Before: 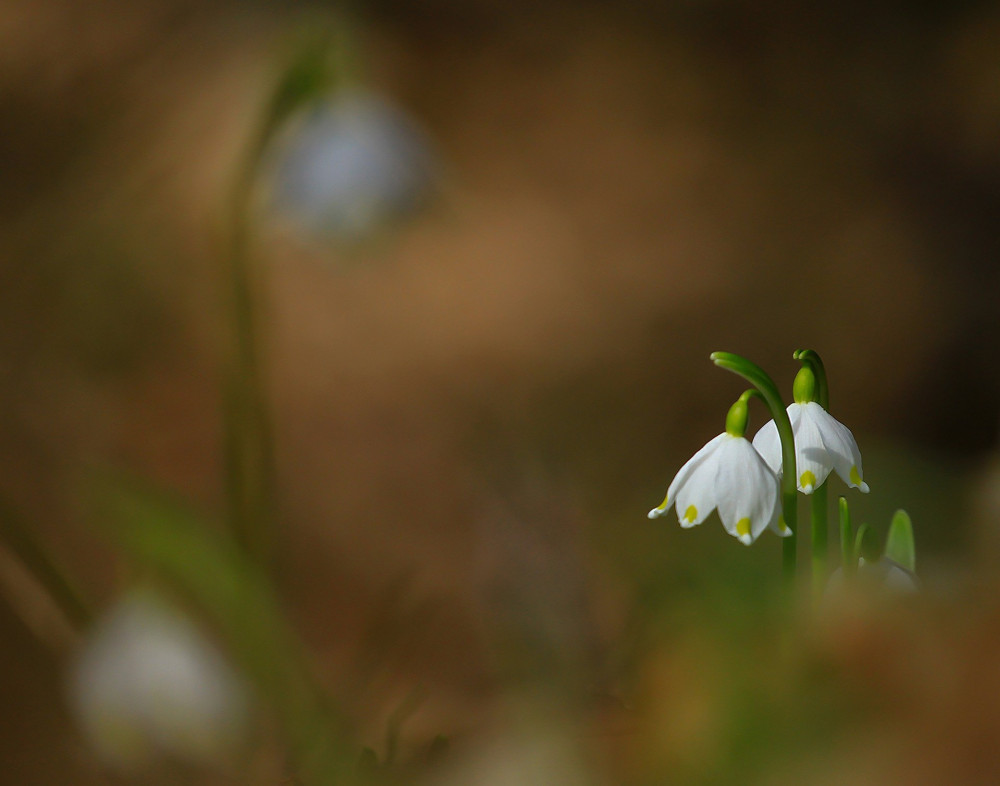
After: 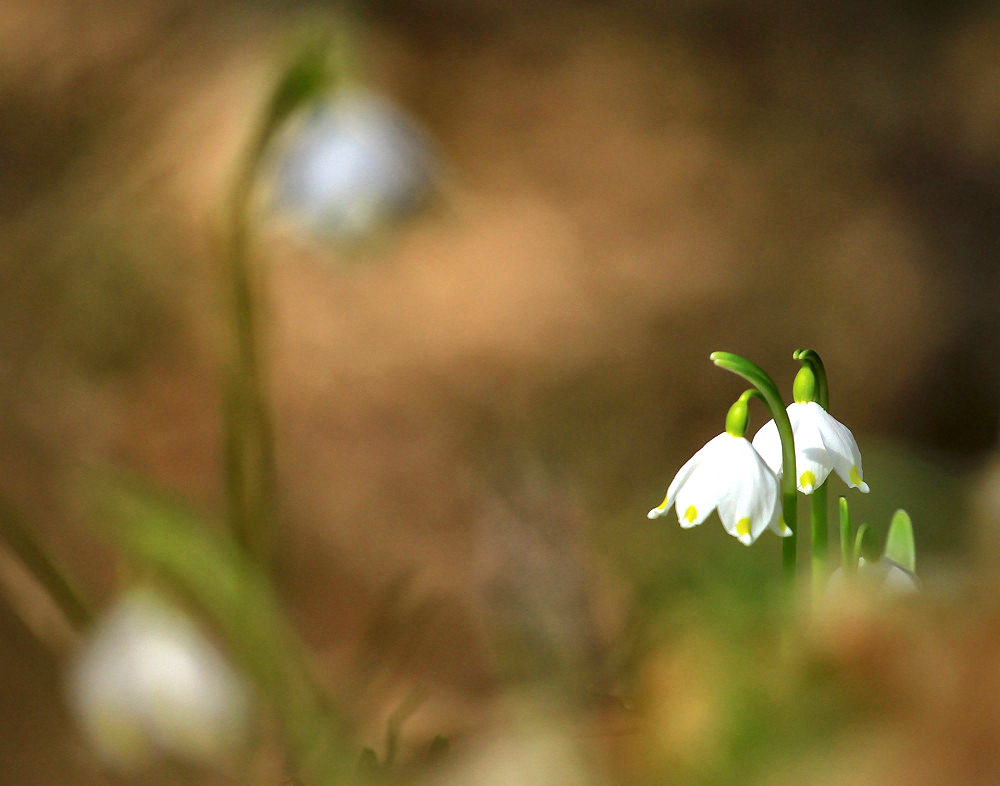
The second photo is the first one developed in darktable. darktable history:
exposure: black level correction 0, exposure 1.2 EV, compensate highlight preservation false
local contrast: mode bilateral grid, contrast 20, coarseness 50, detail 171%, midtone range 0.2
